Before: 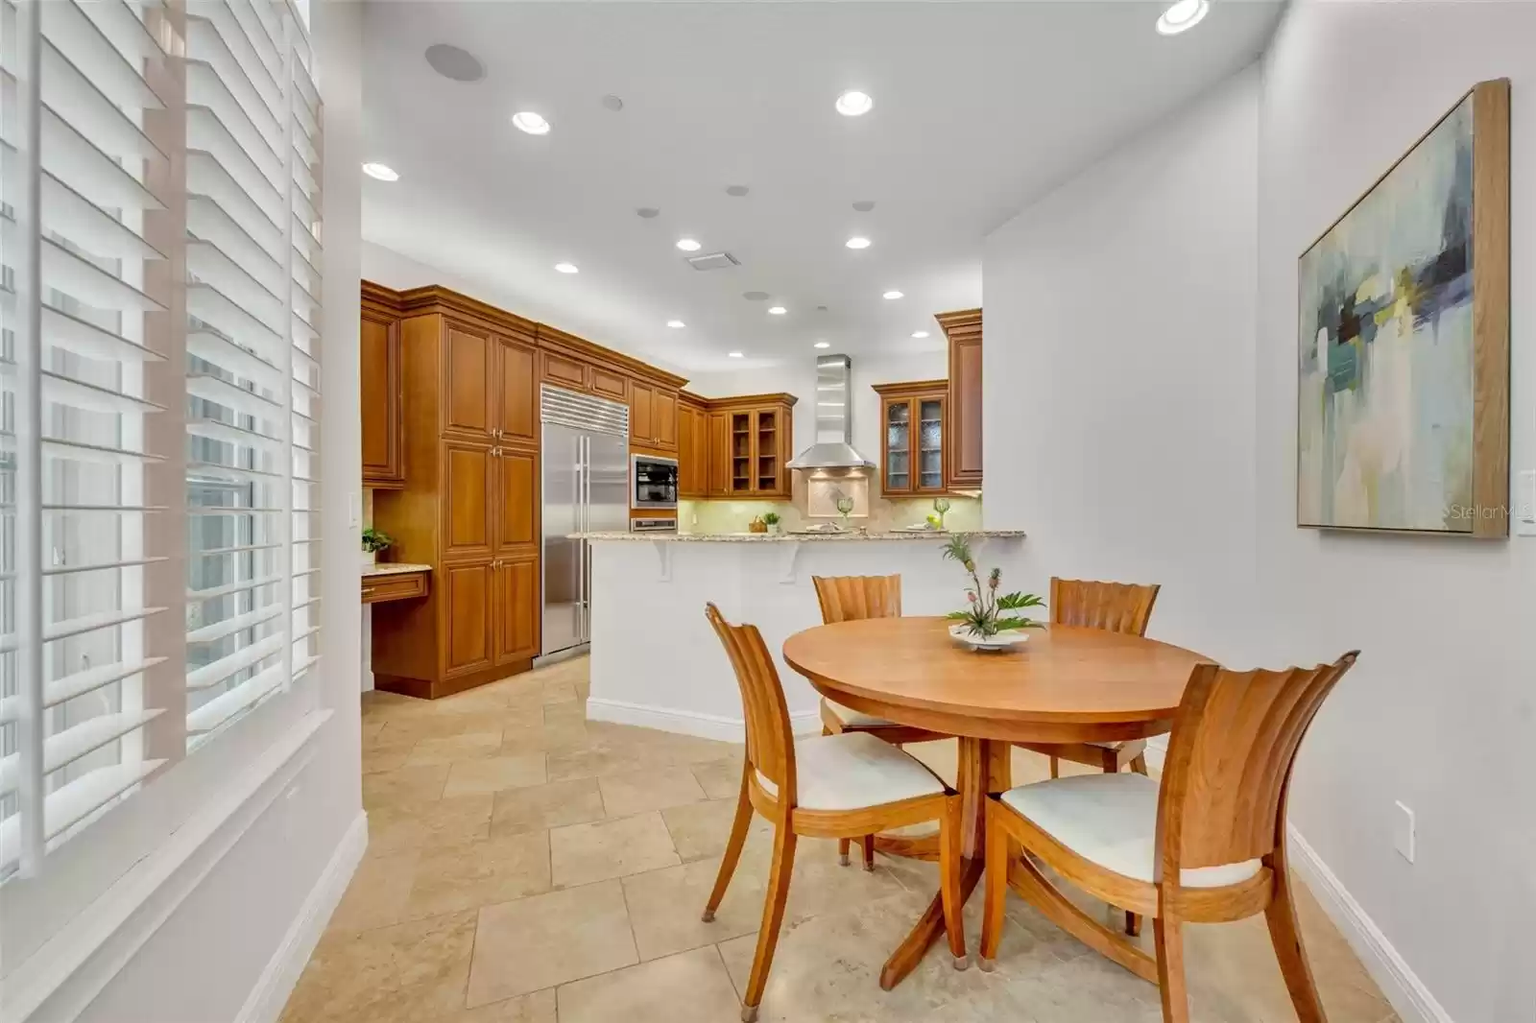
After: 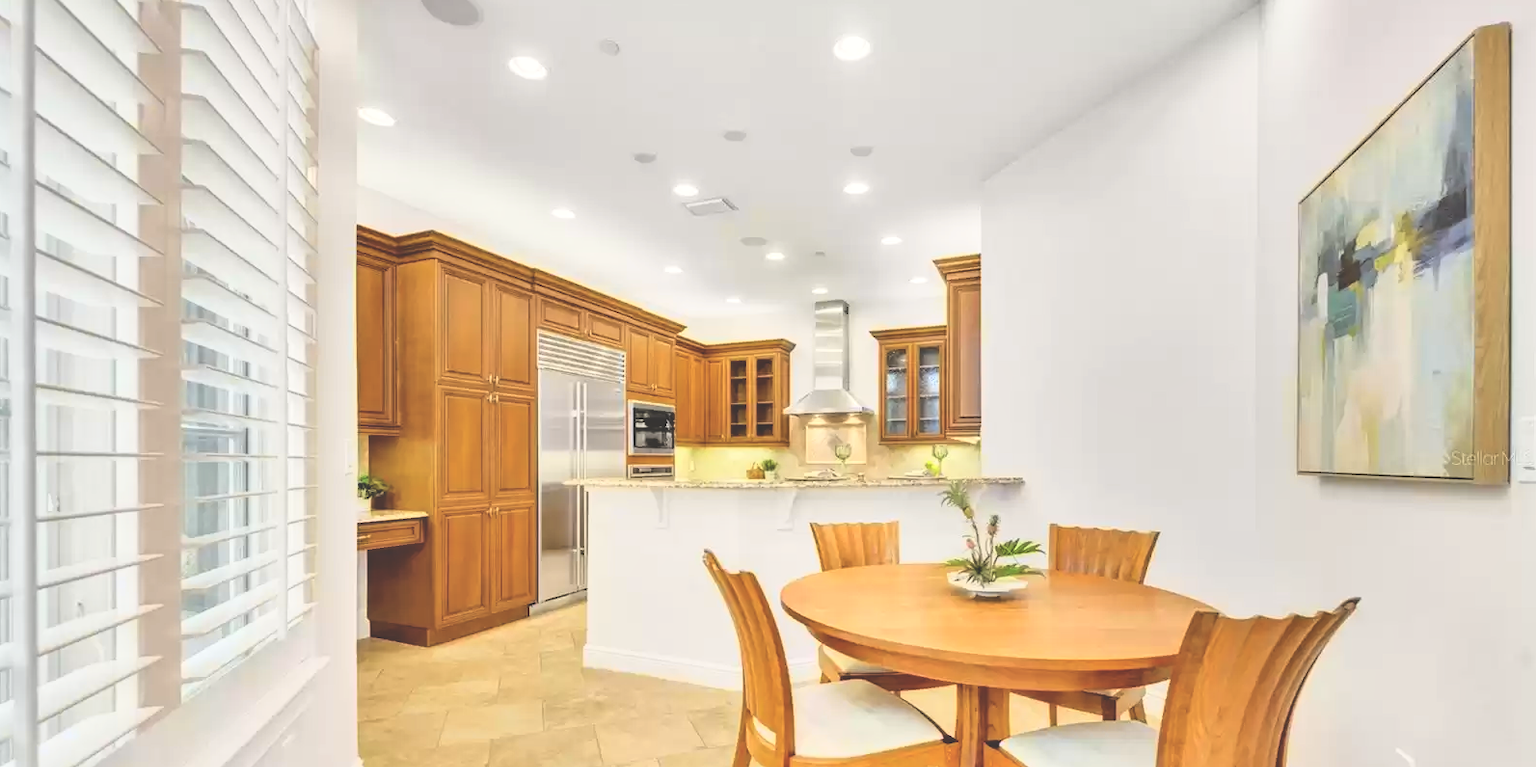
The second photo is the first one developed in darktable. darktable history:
exposure: black level correction -0.041, exposure 0.064 EV, compensate highlight preservation false
shadows and highlights: shadows 37.27, highlights -28.18, soften with gaussian
crop: left 0.387%, top 5.469%, bottom 19.809%
tone curve: curves: ch0 [(0, 0.019) (0.078, 0.058) (0.223, 0.217) (0.424, 0.553) (0.631, 0.764) (0.816, 0.932) (1, 1)]; ch1 [(0, 0) (0.262, 0.227) (0.417, 0.386) (0.469, 0.467) (0.502, 0.503) (0.544, 0.548) (0.57, 0.579) (0.608, 0.62) (0.65, 0.68) (0.994, 0.987)]; ch2 [(0, 0) (0.262, 0.188) (0.5, 0.504) (0.553, 0.592) (0.599, 0.653) (1, 1)], color space Lab, independent channels, preserve colors none
